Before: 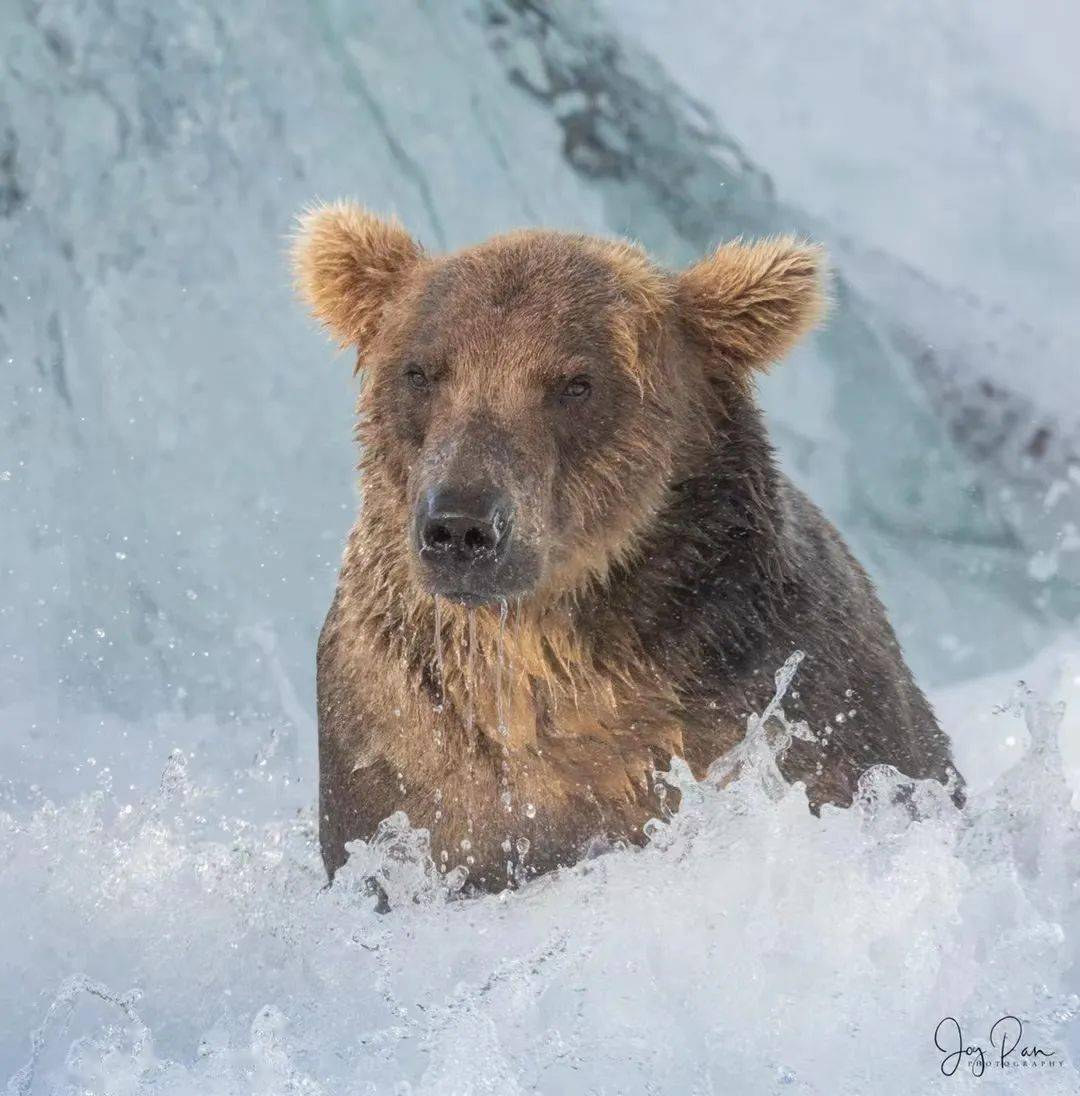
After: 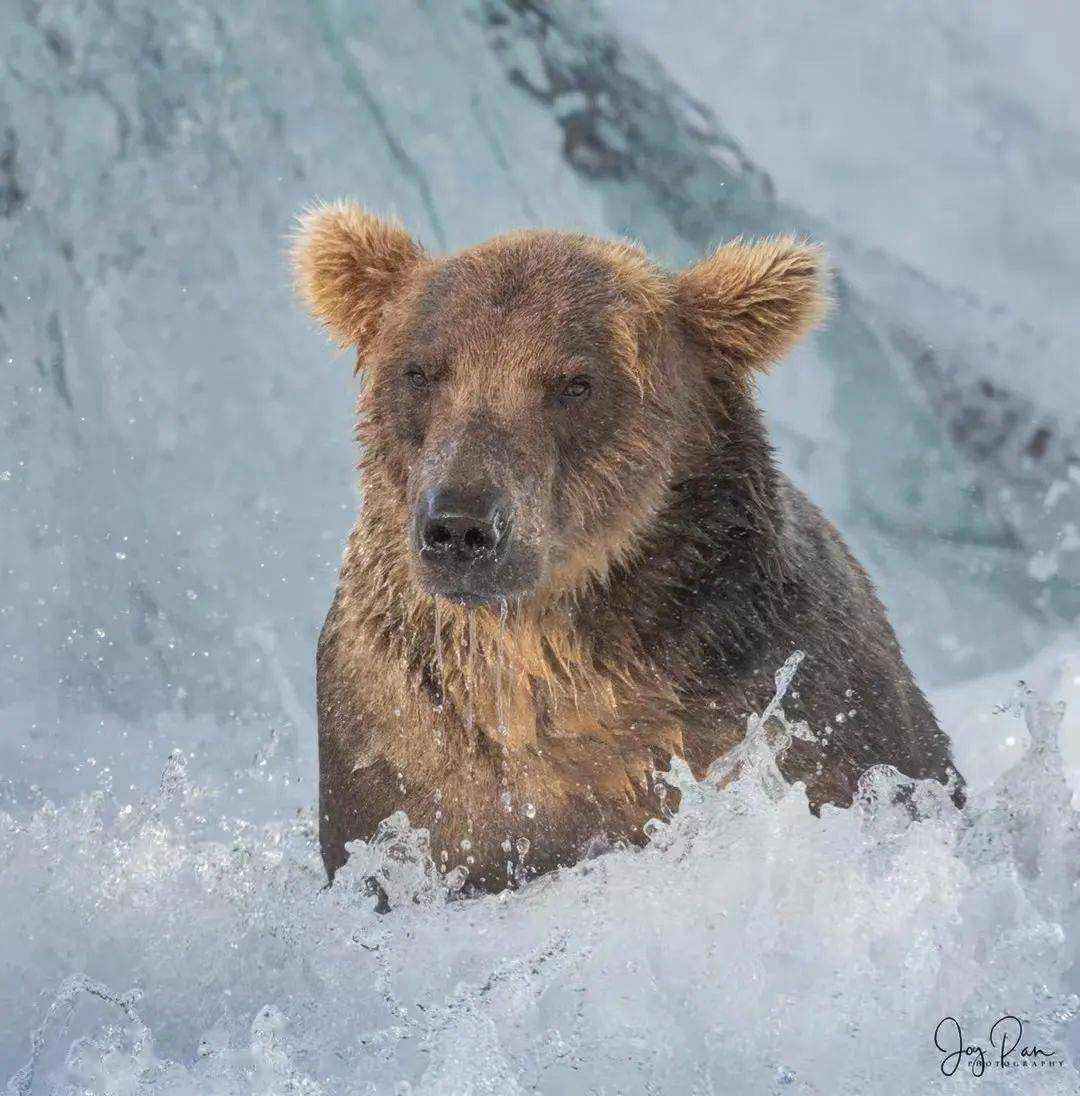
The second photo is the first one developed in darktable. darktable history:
shadows and highlights: shadows 52.71, soften with gaussian
